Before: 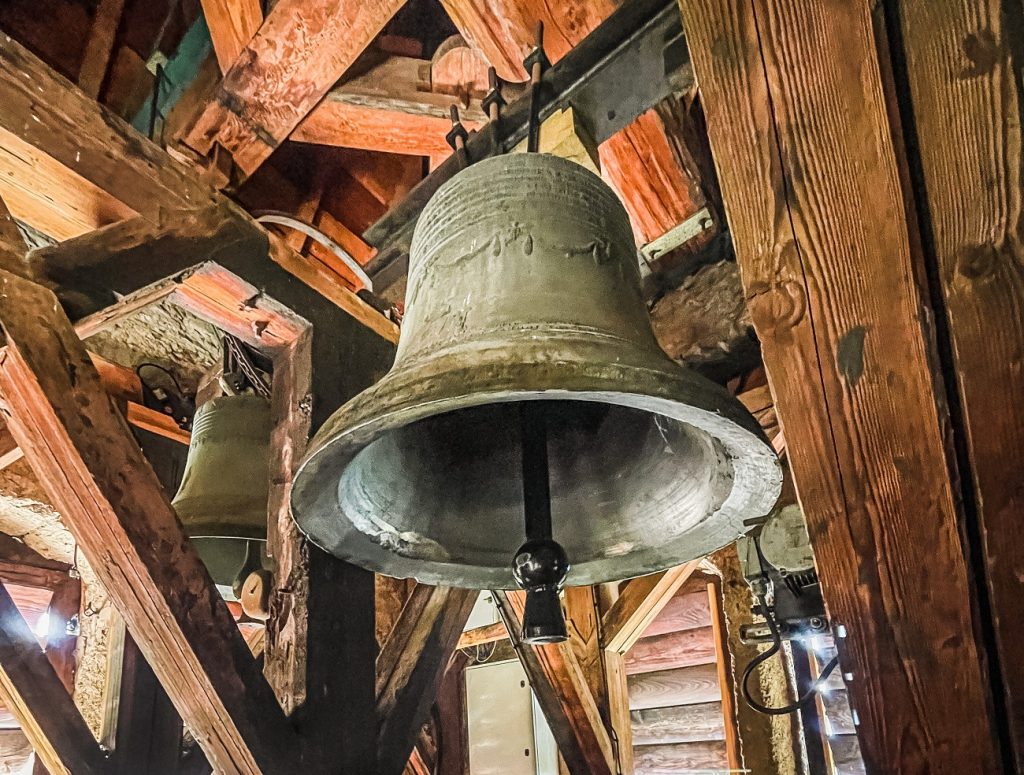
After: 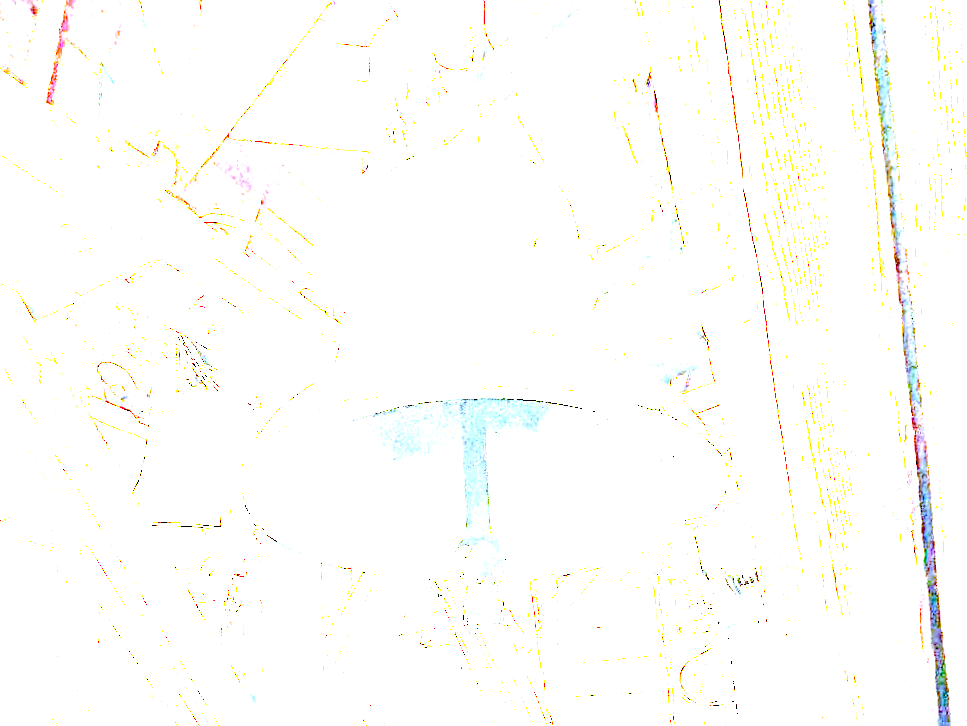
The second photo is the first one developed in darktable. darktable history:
color calibration: x 0.38, y 0.39, temperature 4086.04 K
exposure: exposure 8 EV, compensate highlight preservation false
white balance: red 0.766, blue 1.537
rotate and perspective: rotation 0.062°, lens shift (vertical) 0.115, lens shift (horizontal) -0.133, crop left 0.047, crop right 0.94, crop top 0.061, crop bottom 0.94
